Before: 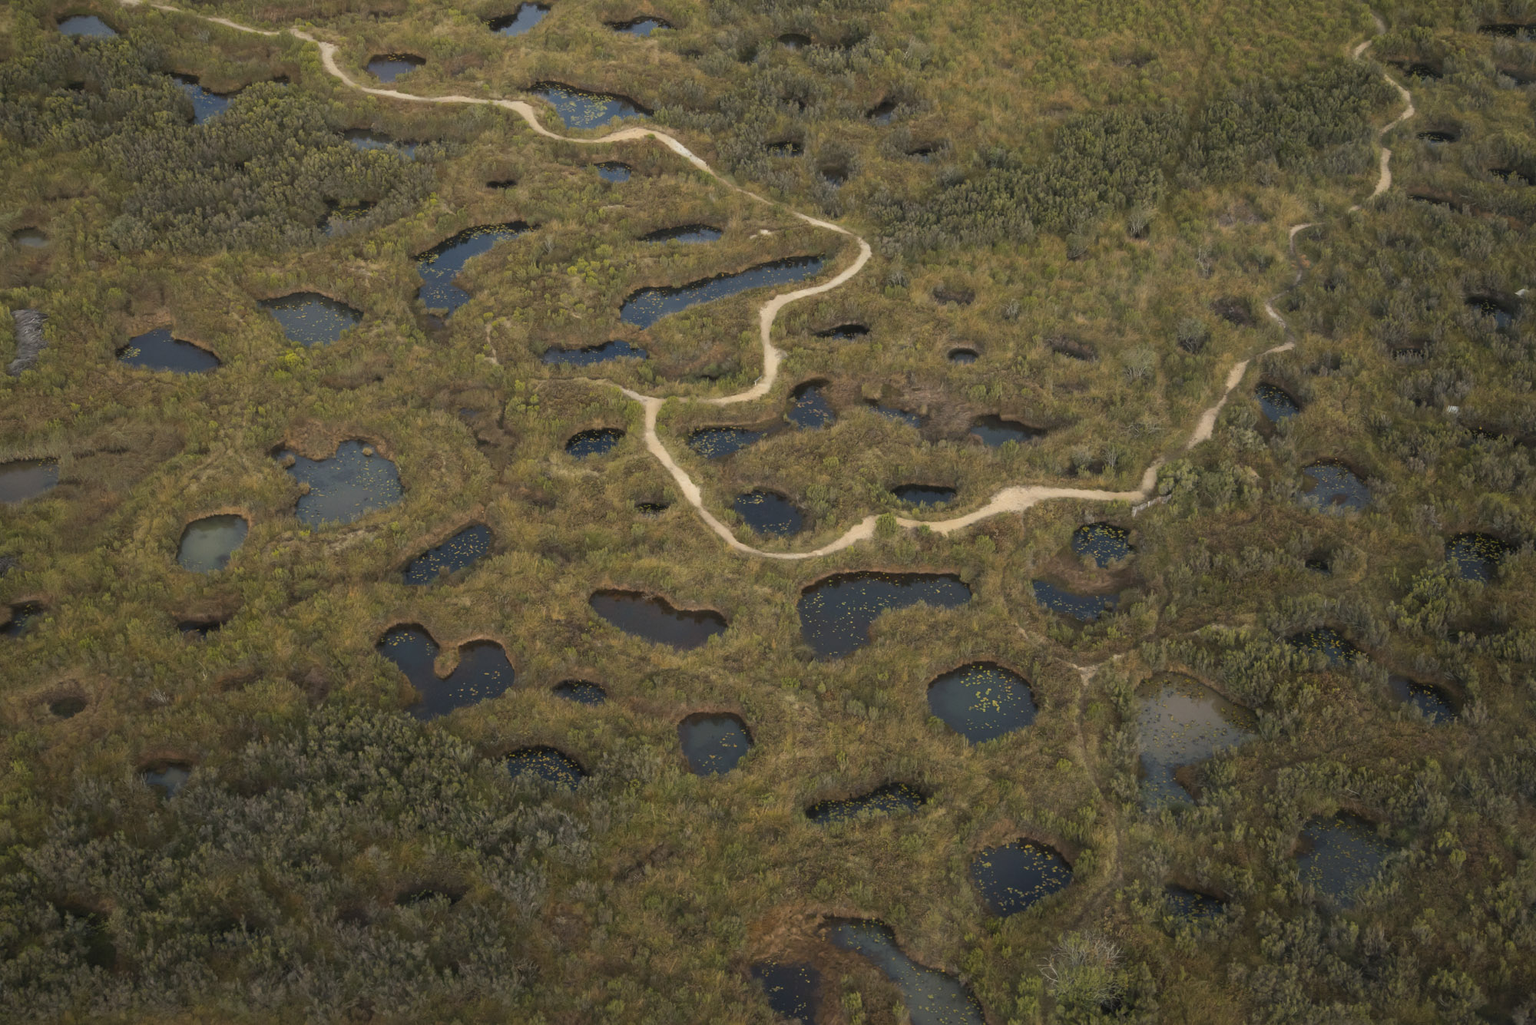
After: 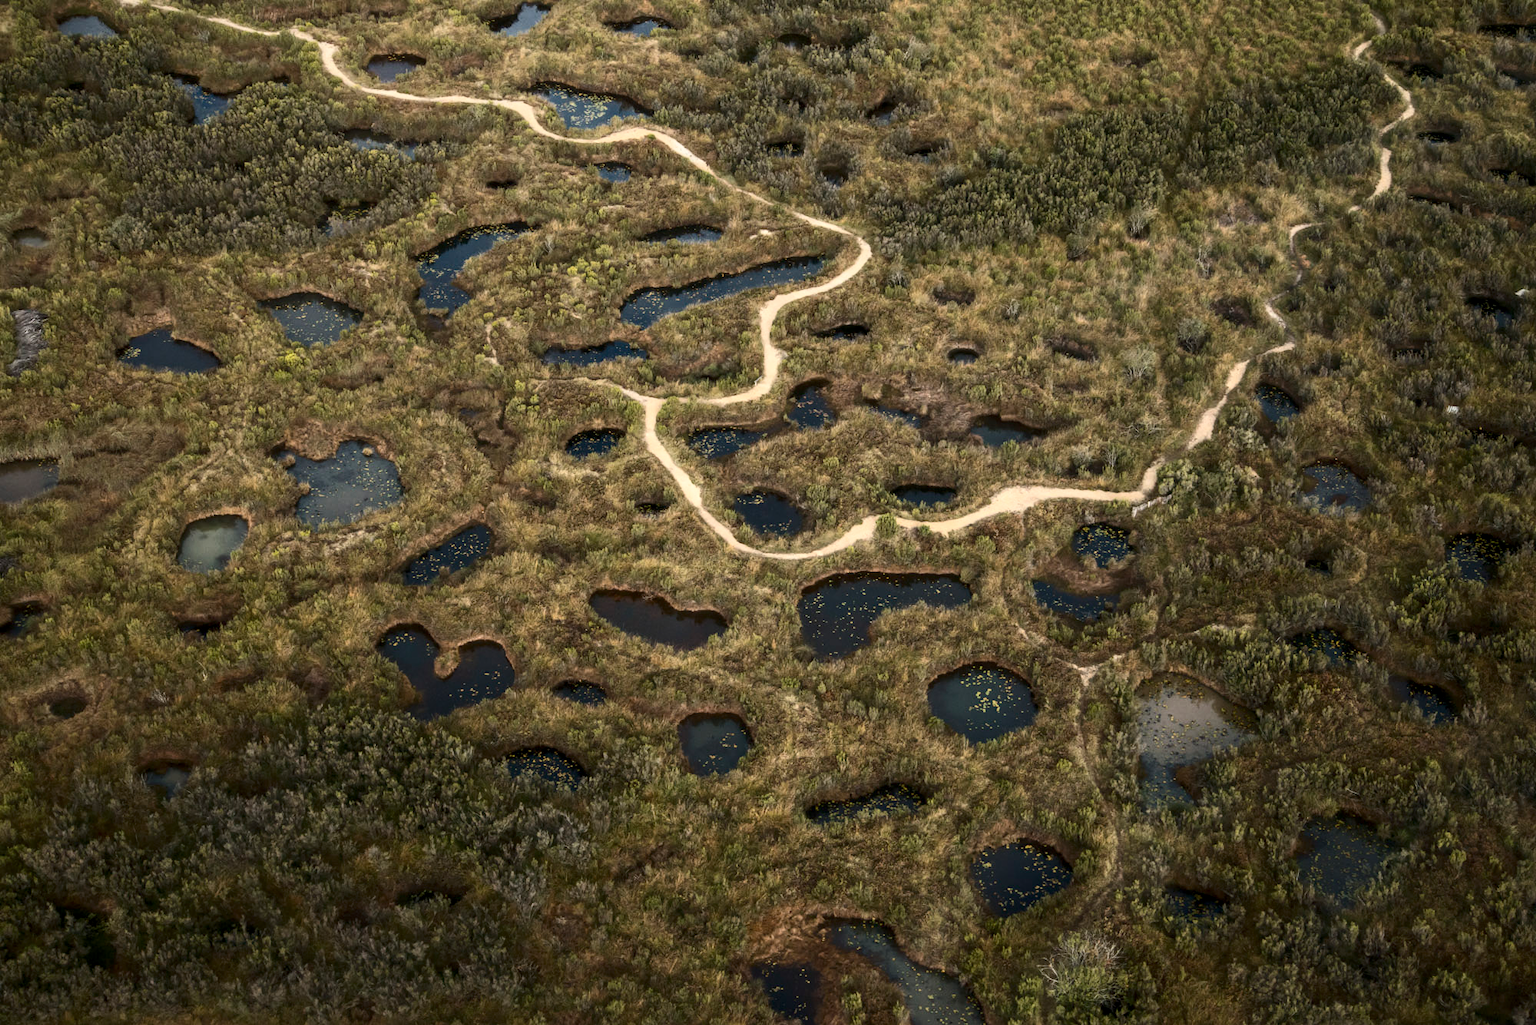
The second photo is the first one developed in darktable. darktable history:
contrast brightness saturation: contrast 0.39, brightness 0.1
local contrast: on, module defaults
